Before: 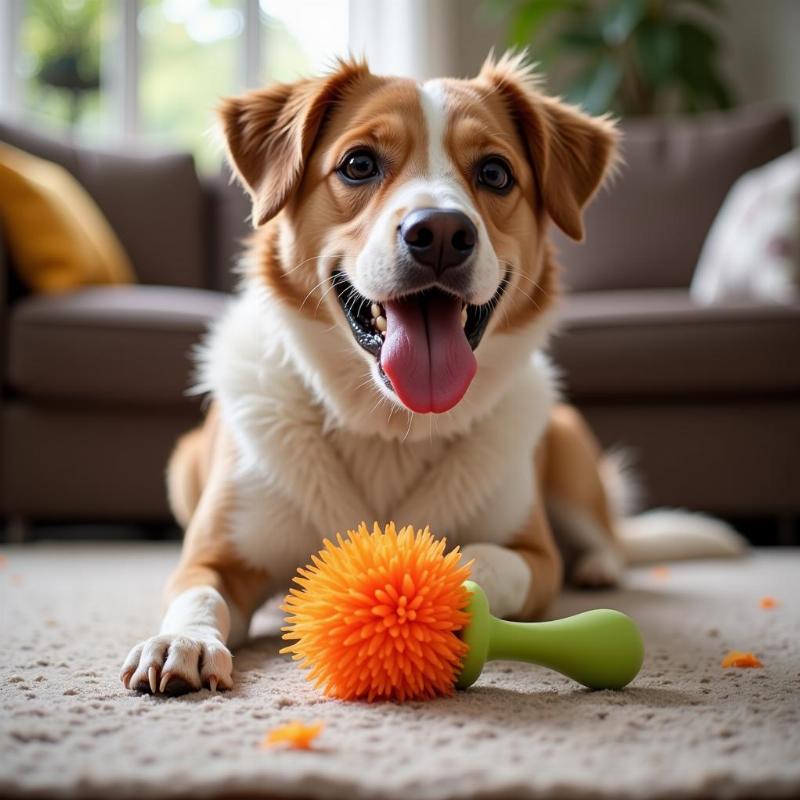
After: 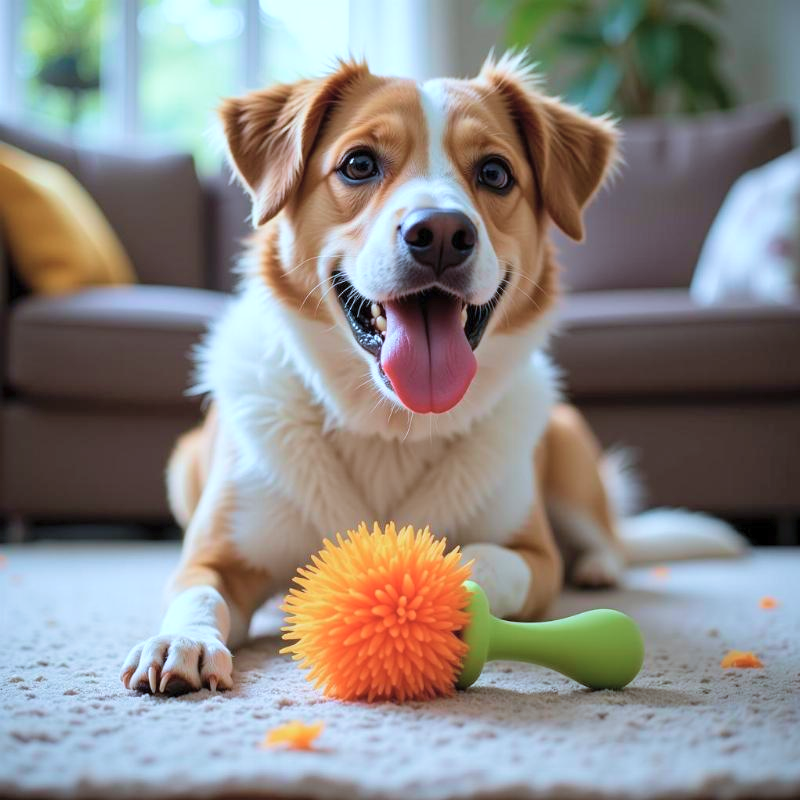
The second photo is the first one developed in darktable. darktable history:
contrast brightness saturation: brightness 0.146
velvia: strength 29.54%
color calibration: gray › normalize channels true, illuminant as shot in camera, x 0.385, y 0.38, temperature 3993.47 K, gamut compression 0.02
